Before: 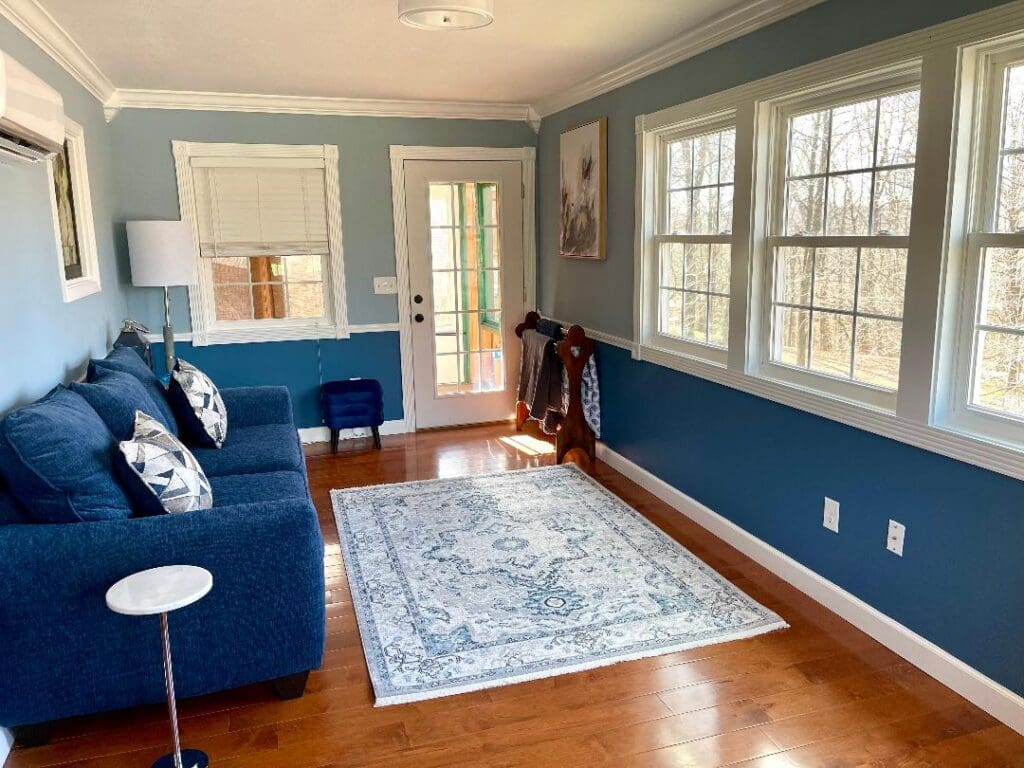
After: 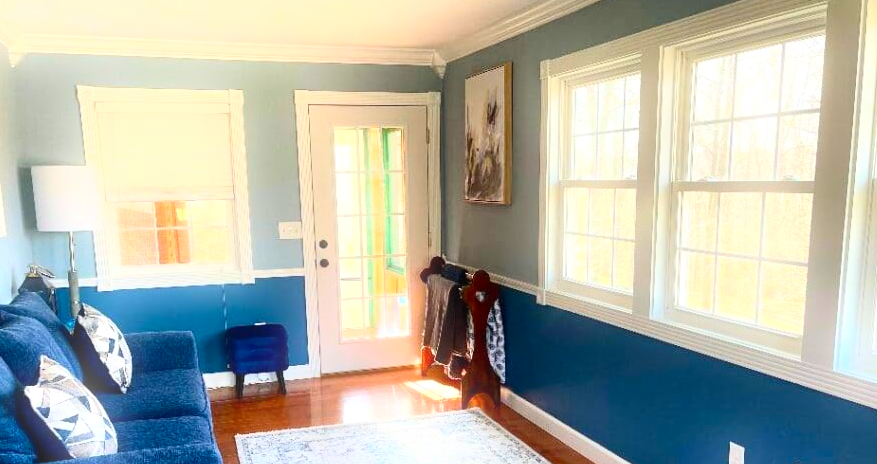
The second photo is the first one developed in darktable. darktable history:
exposure: exposure 0.3 EV, compensate highlight preservation false
crop and rotate: left 9.345%, top 7.22%, right 4.982%, bottom 32.331%
contrast brightness saturation: contrast 0.23, brightness 0.1, saturation 0.29
bloom: size 5%, threshold 95%, strength 15%
